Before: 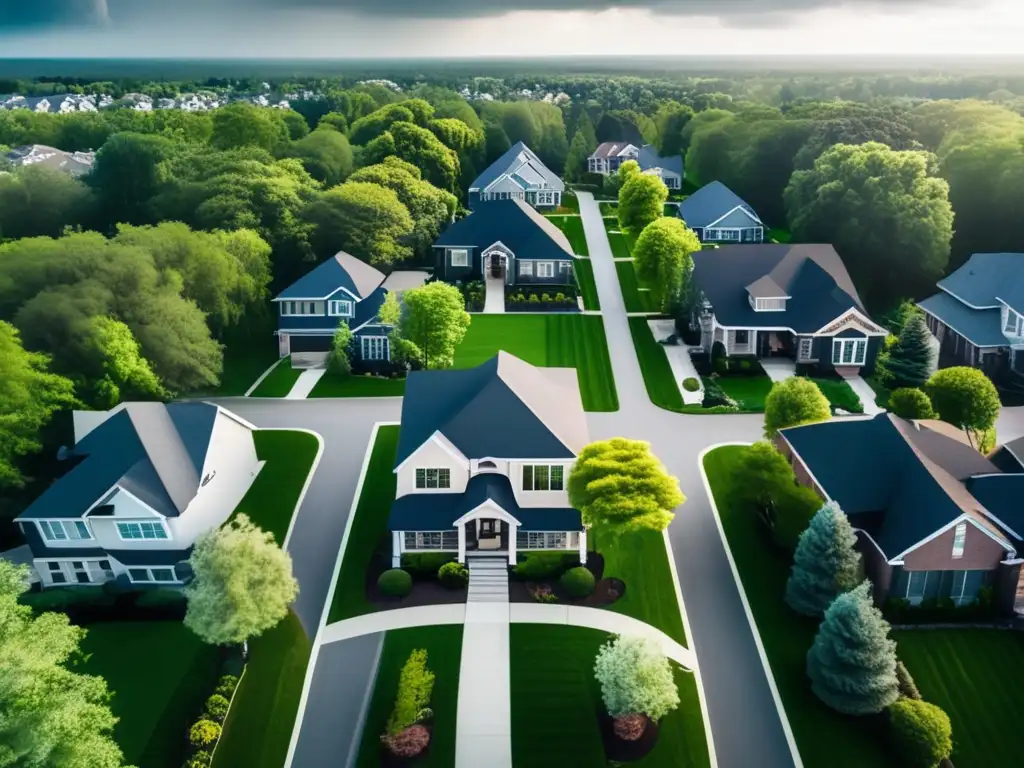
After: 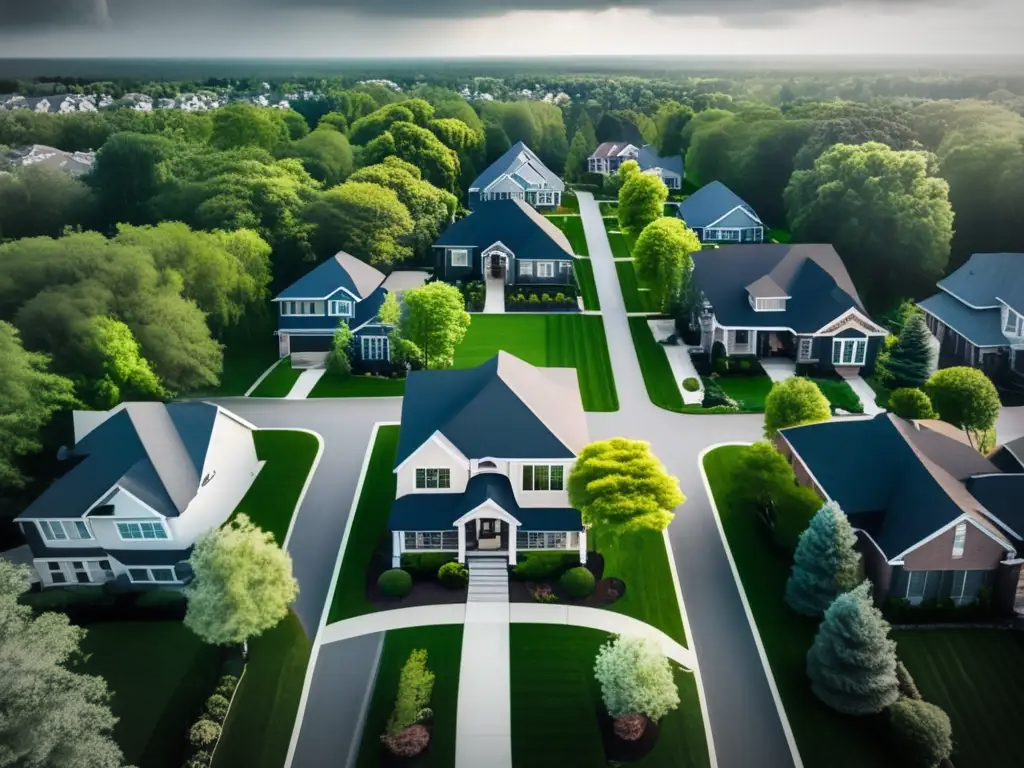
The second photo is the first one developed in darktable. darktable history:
vignetting: brightness -0.439, saturation -0.687, center (0.033, -0.094), automatic ratio true
